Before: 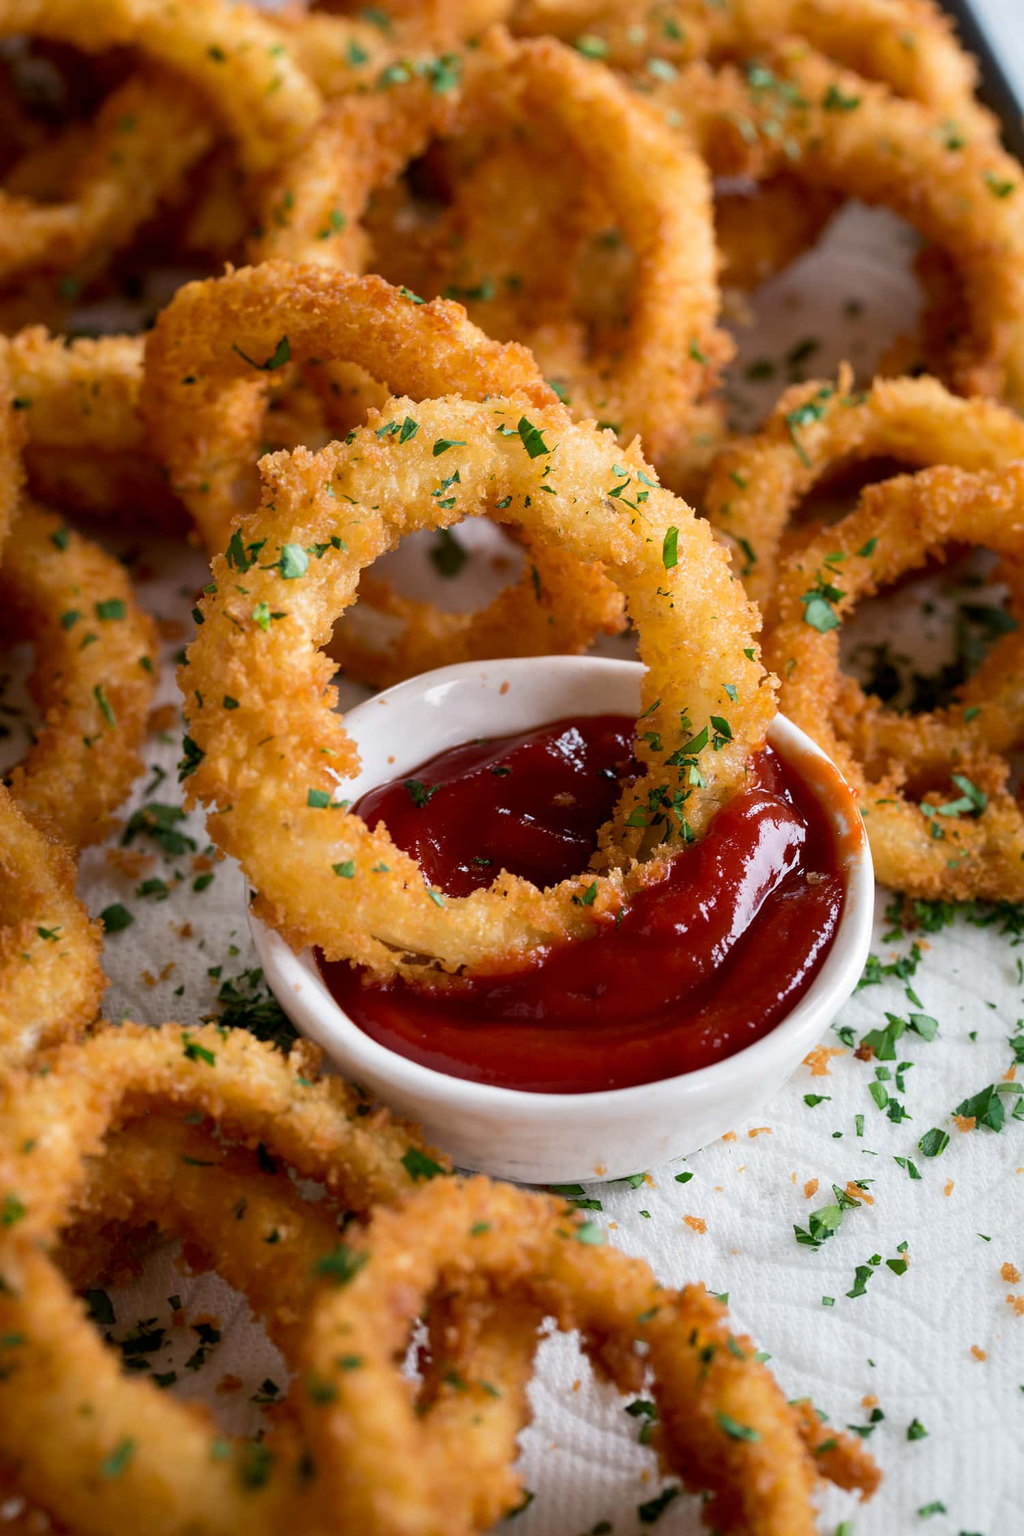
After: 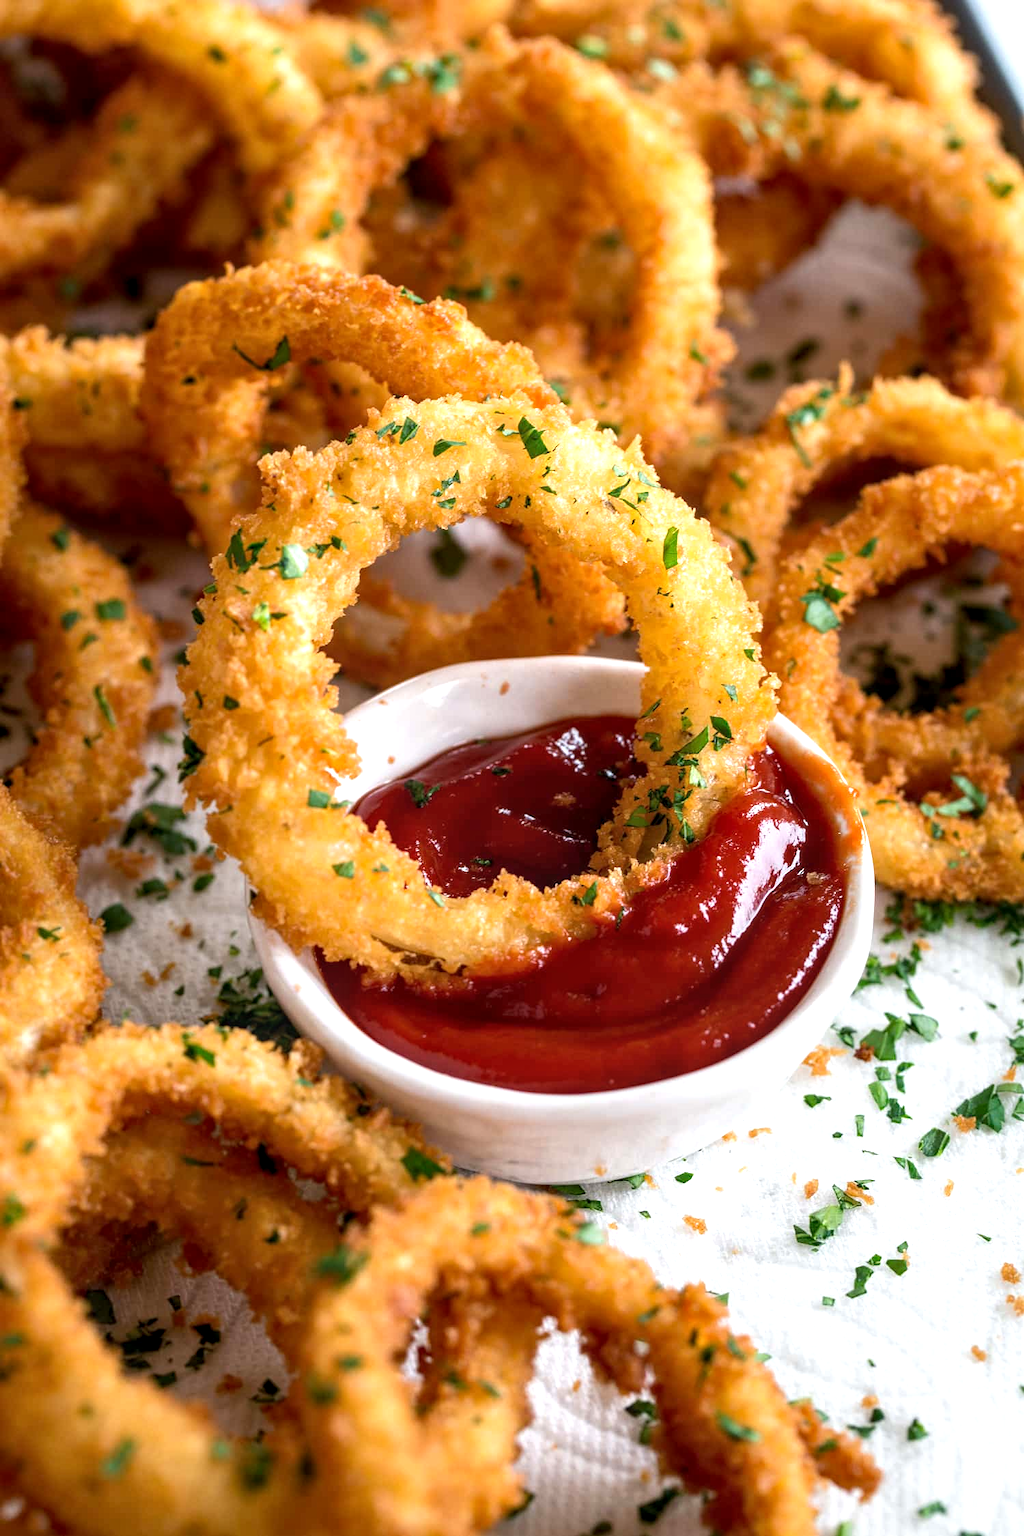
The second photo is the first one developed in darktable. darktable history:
local contrast: on, module defaults
exposure: exposure 0.6 EV, compensate highlight preservation false
